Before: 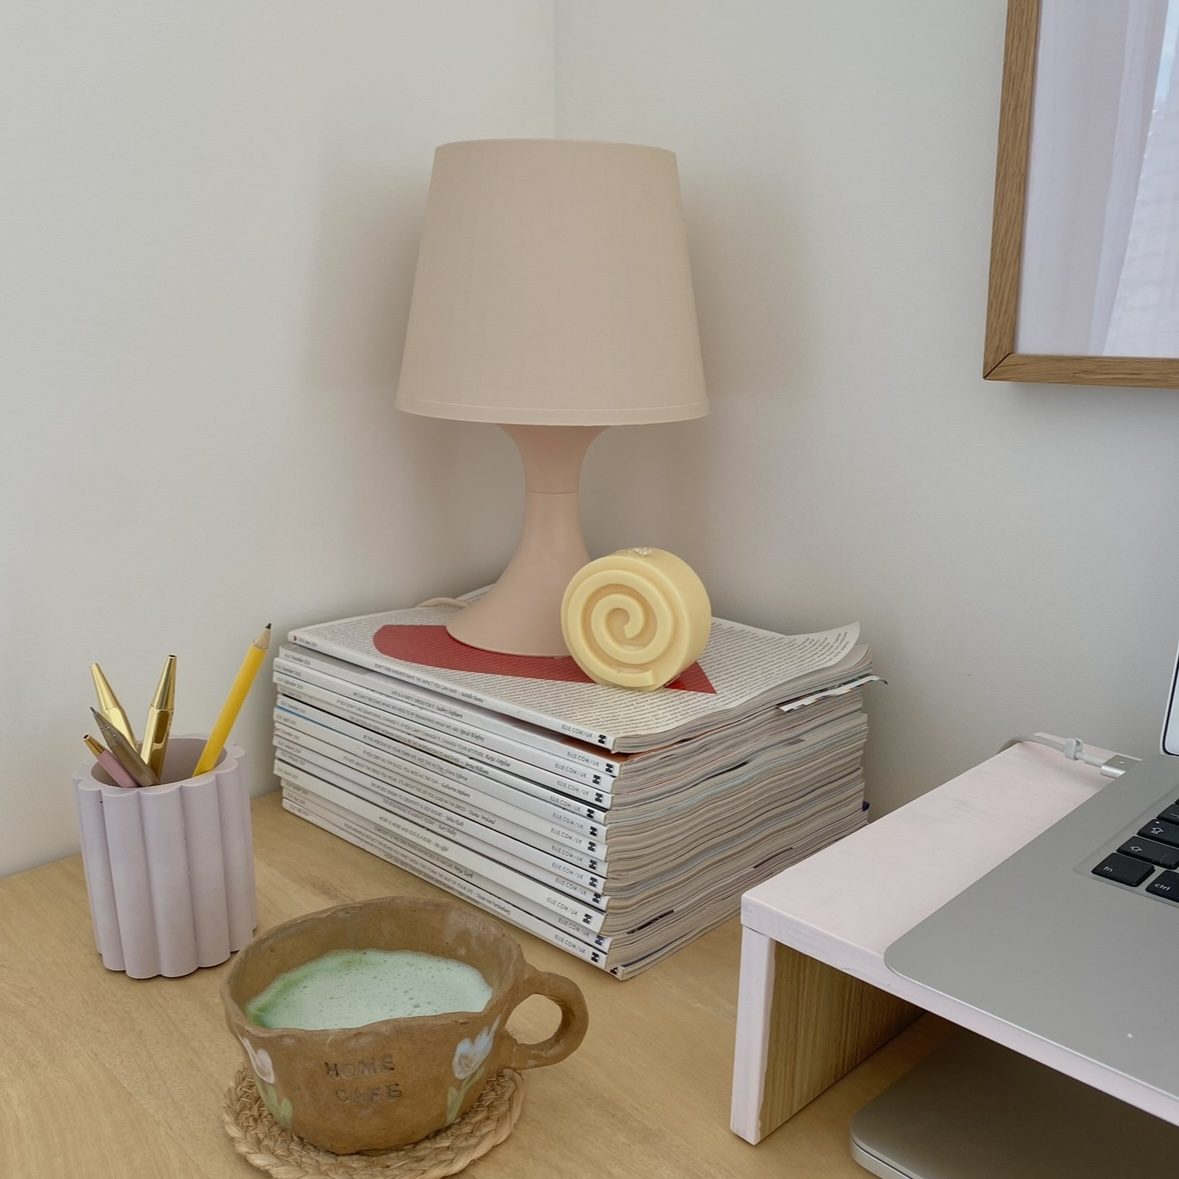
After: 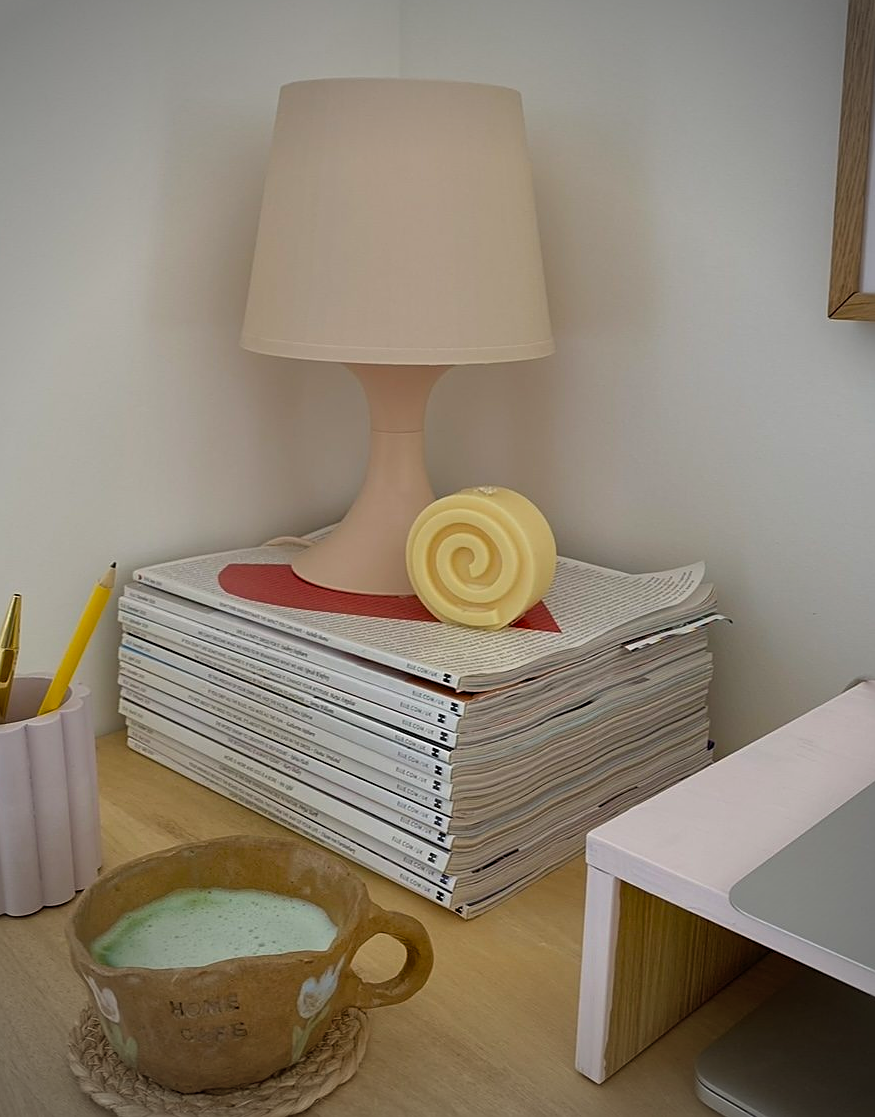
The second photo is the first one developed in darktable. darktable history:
sharpen: on, module defaults
vignetting: width/height ratio 1.094
crop and rotate: left 13.15%, top 5.251%, right 12.609%
color balance rgb: perceptual saturation grading › global saturation 20%, global vibrance 20%
exposure: exposure -0.293 EV, compensate highlight preservation false
